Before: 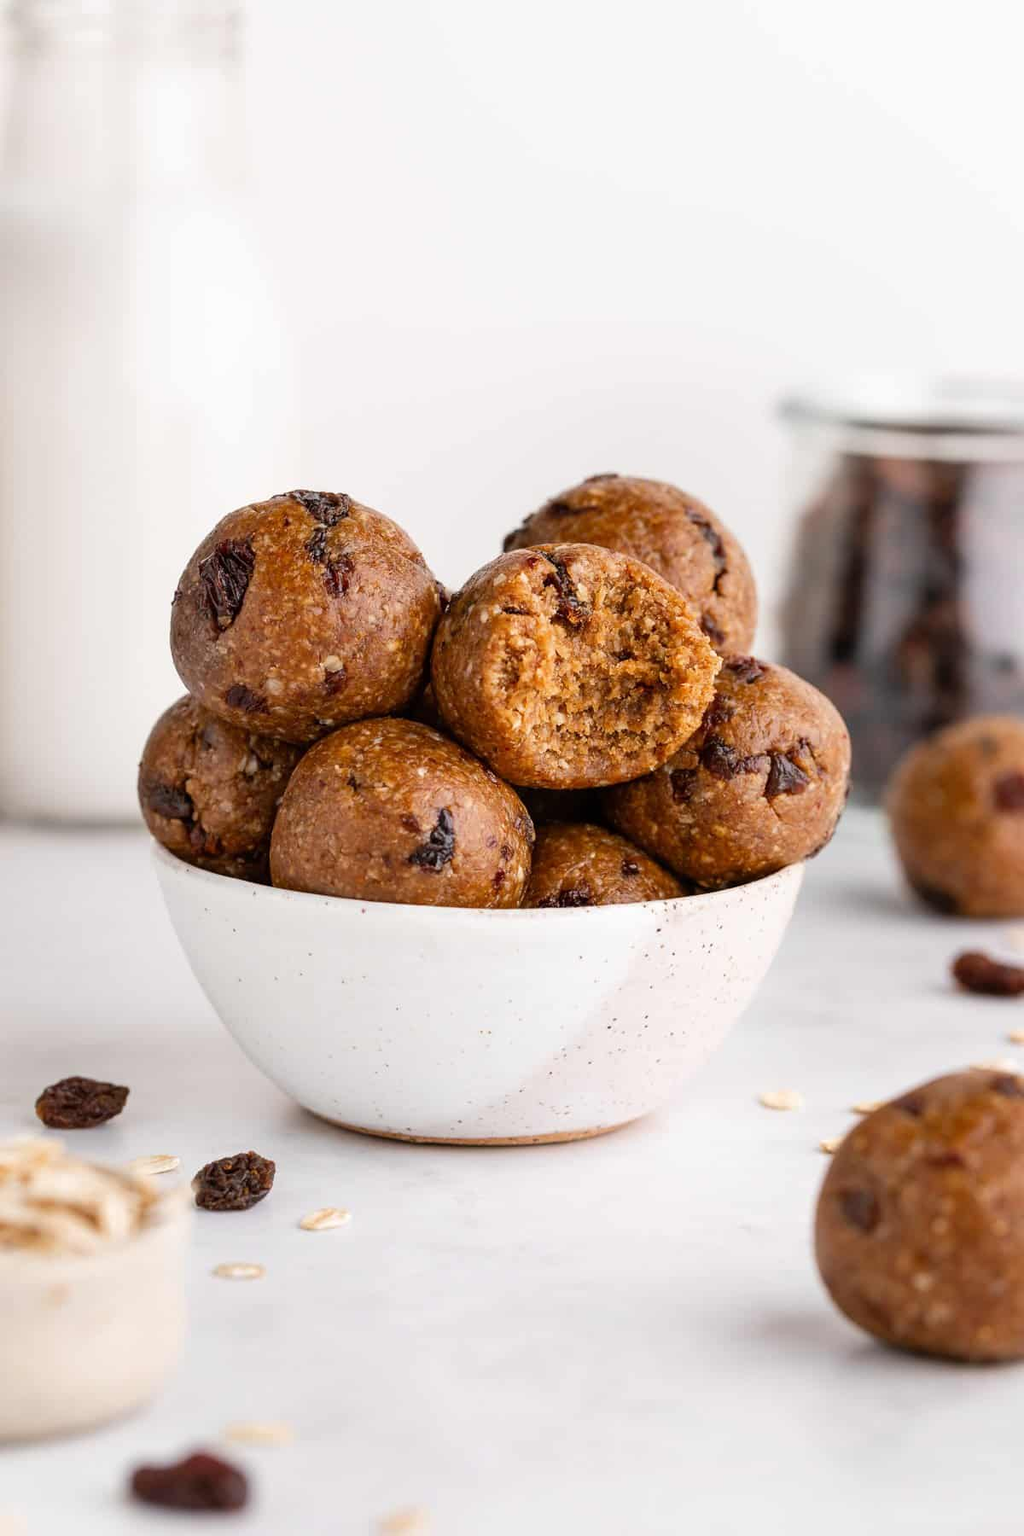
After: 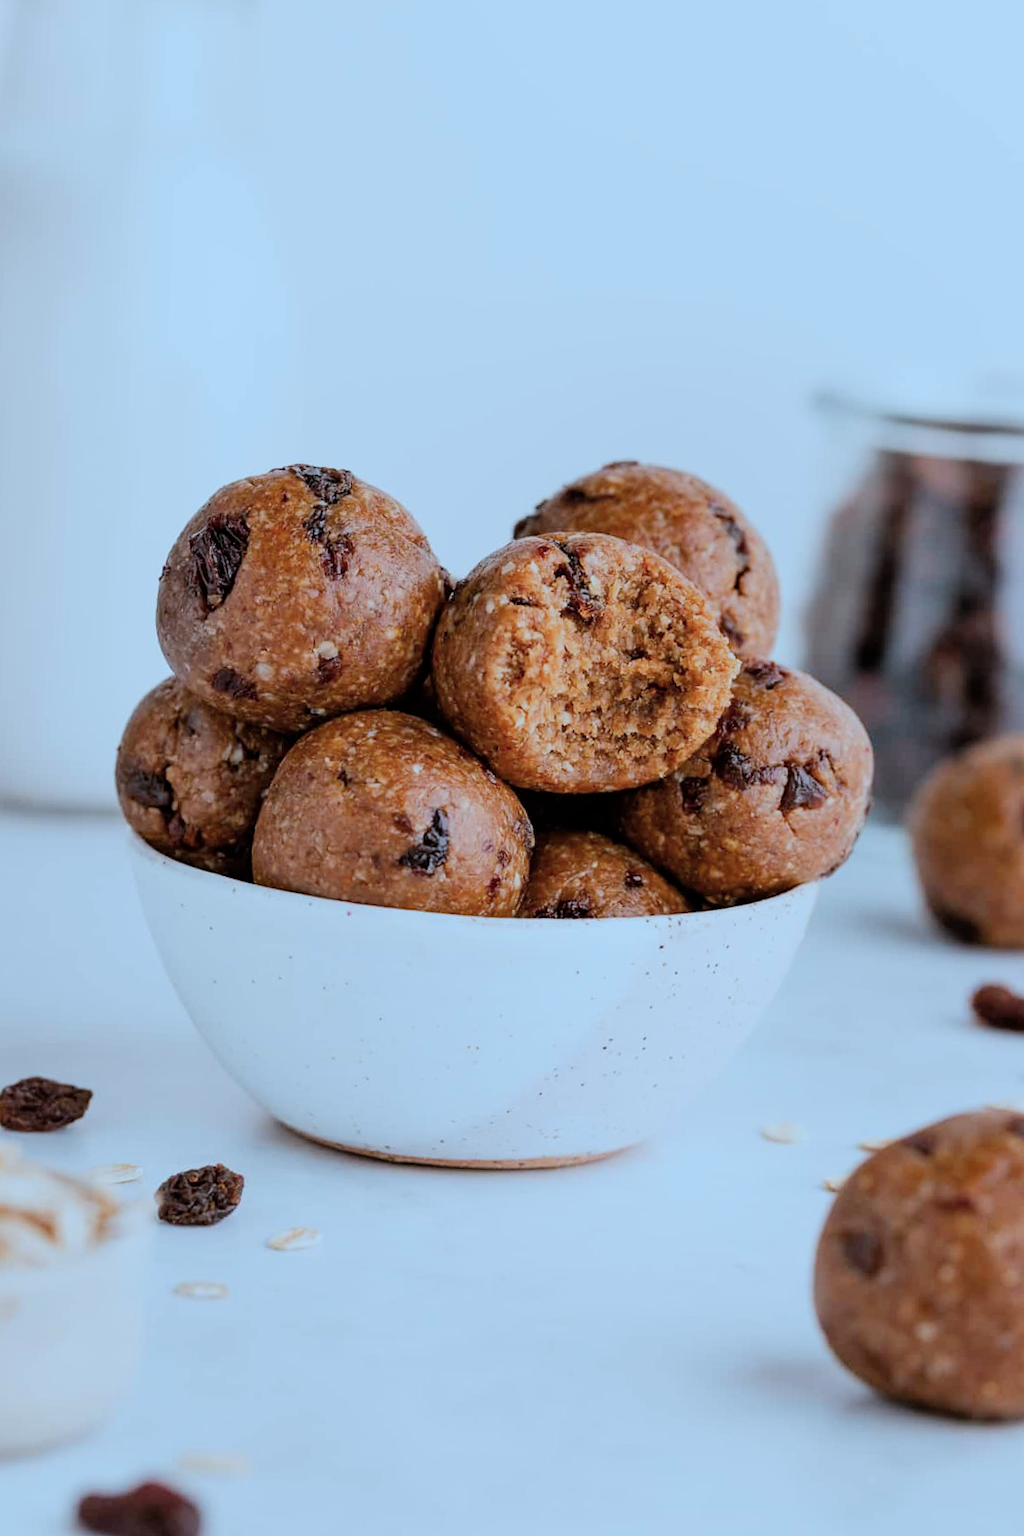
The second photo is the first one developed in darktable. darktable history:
filmic rgb: black relative exposure -7.65 EV, white relative exposure 4.56 EV, hardness 3.61
color correction: highlights a* -9.35, highlights b* -23.15
crop and rotate: angle -2.38°
